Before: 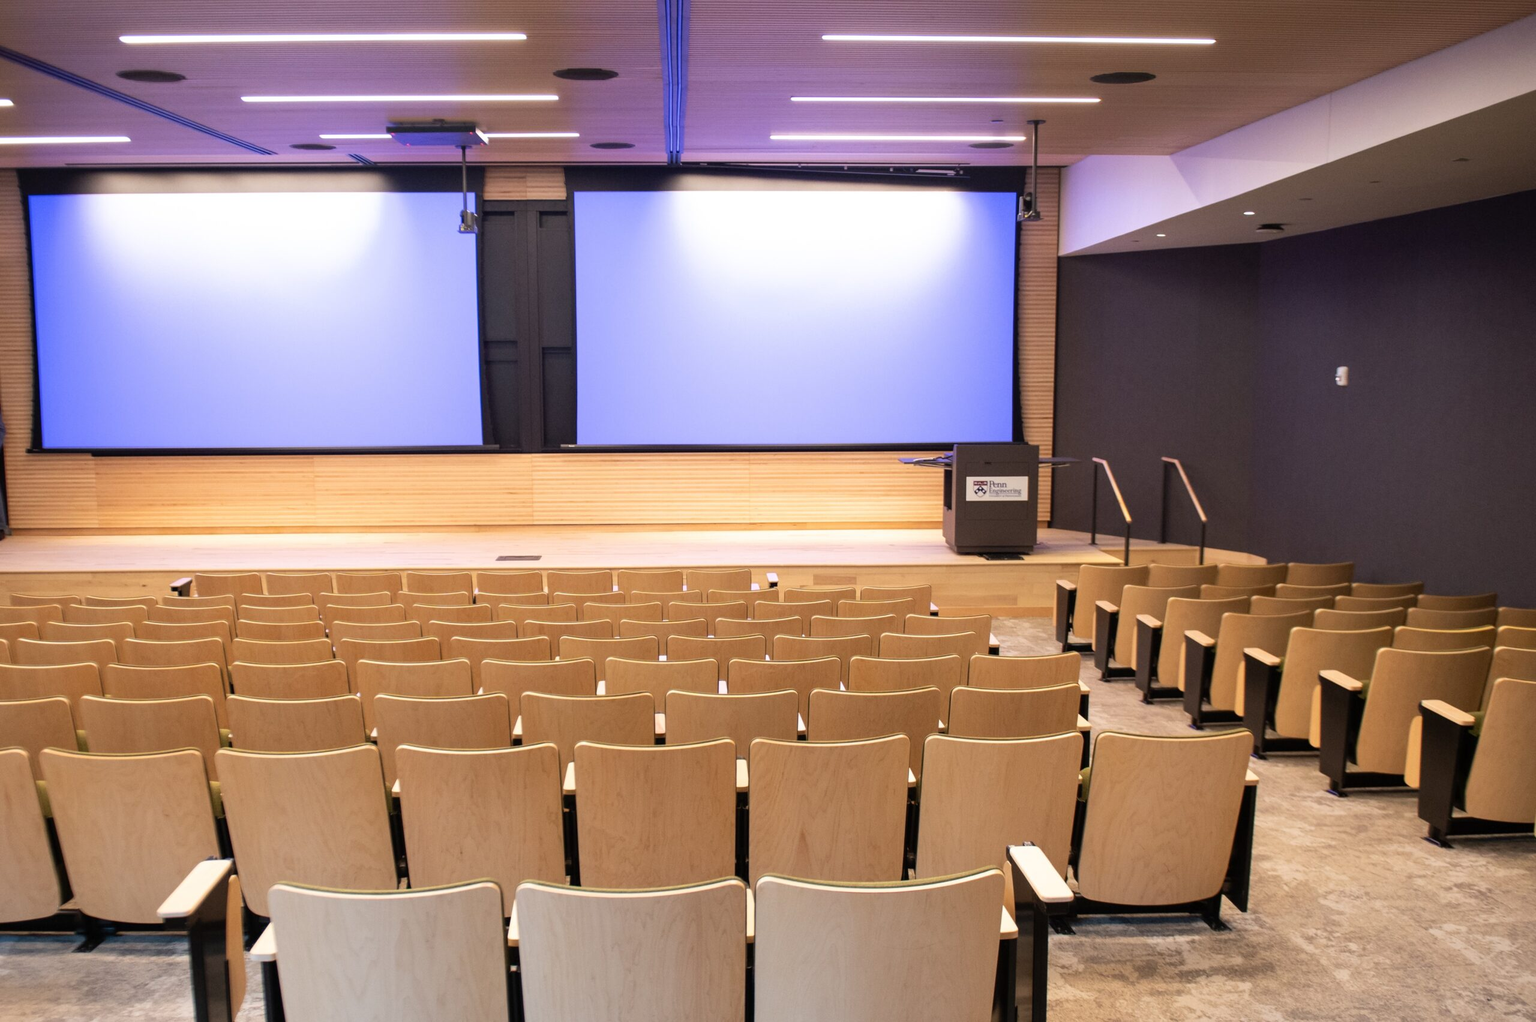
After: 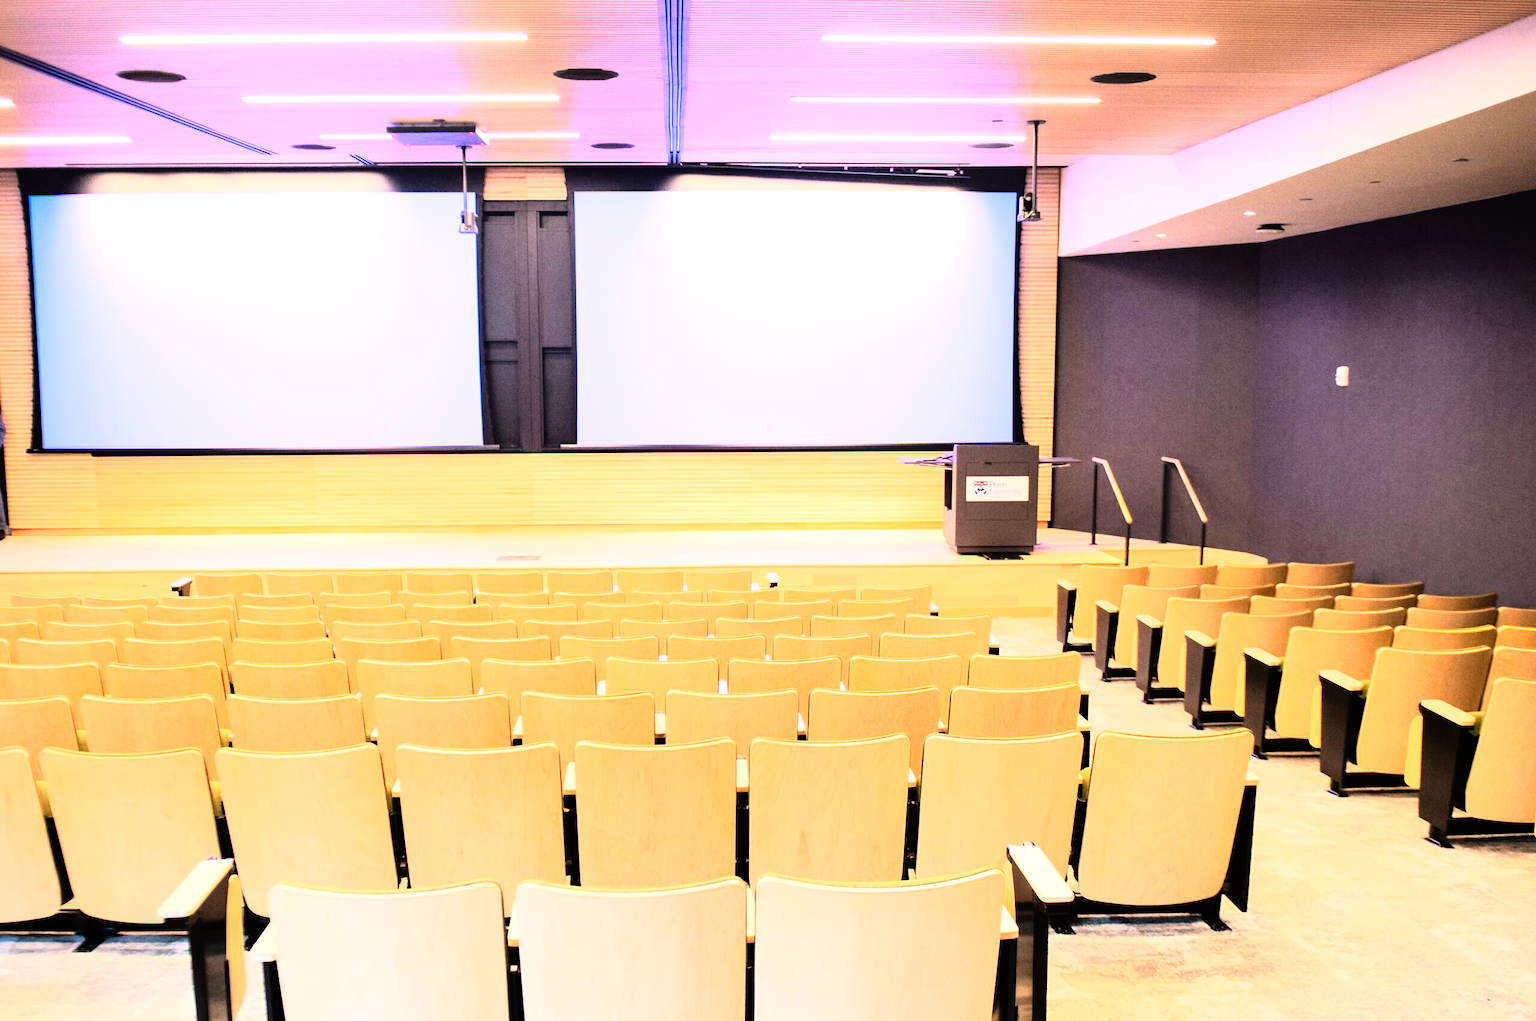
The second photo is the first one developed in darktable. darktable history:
exposure: exposure 0.935 EV, compensate highlight preservation false
color correction: highlights a* 3.22, highlights b* 1.93, saturation 1.19
rgb curve: curves: ch0 [(0, 0) (0.21, 0.15) (0.24, 0.21) (0.5, 0.75) (0.75, 0.96) (0.89, 0.99) (1, 1)]; ch1 [(0, 0.02) (0.21, 0.13) (0.25, 0.2) (0.5, 0.67) (0.75, 0.9) (0.89, 0.97) (1, 1)]; ch2 [(0, 0.02) (0.21, 0.13) (0.25, 0.2) (0.5, 0.67) (0.75, 0.9) (0.89, 0.97) (1, 1)], compensate middle gray true
